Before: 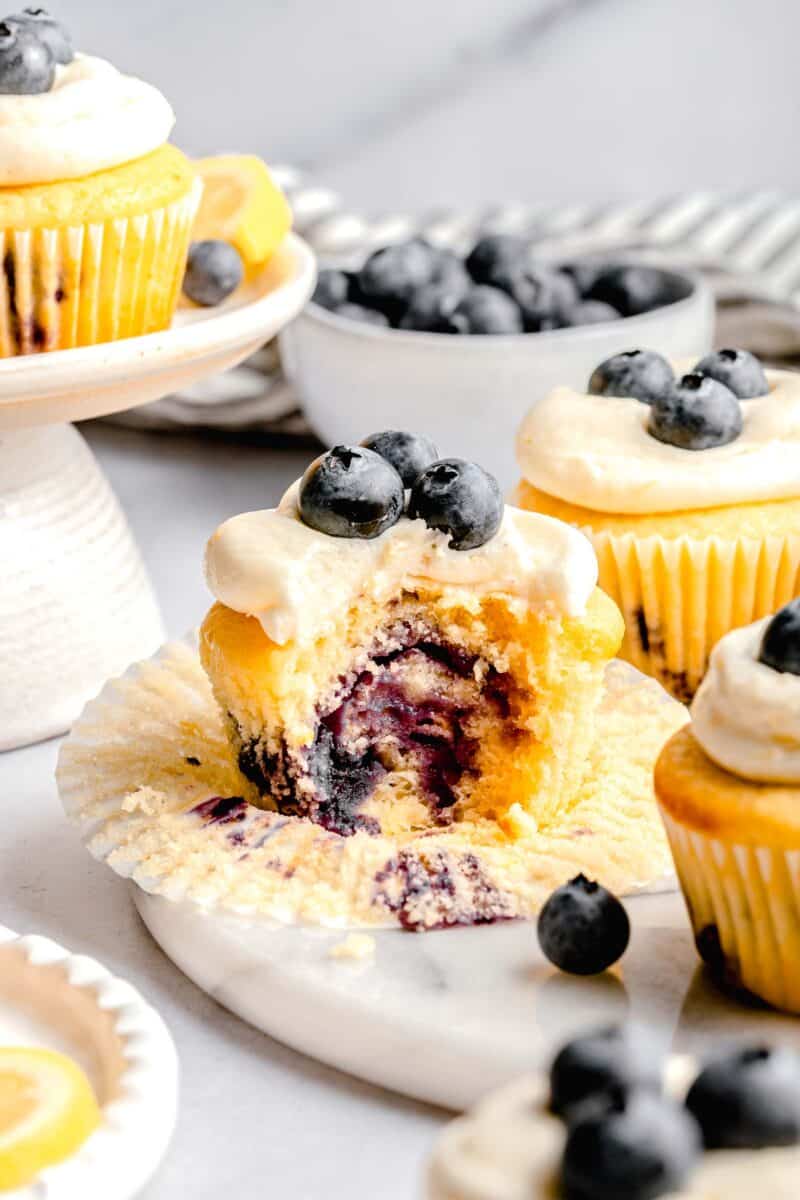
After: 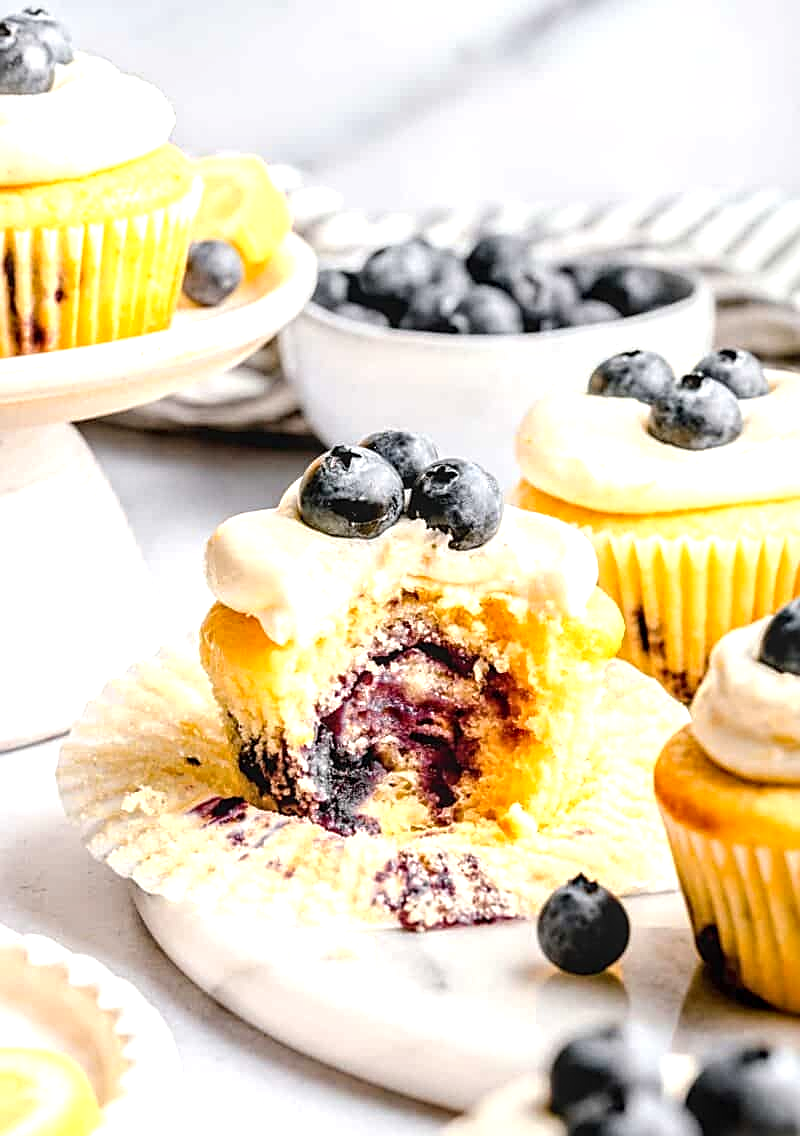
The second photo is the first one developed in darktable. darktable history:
exposure: black level correction 0.001, exposure 0.498 EV, compensate highlight preservation false
crop and rotate: top 0.011%, bottom 5.247%
local contrast: on, module defaults
sharpen: on, module defaults
